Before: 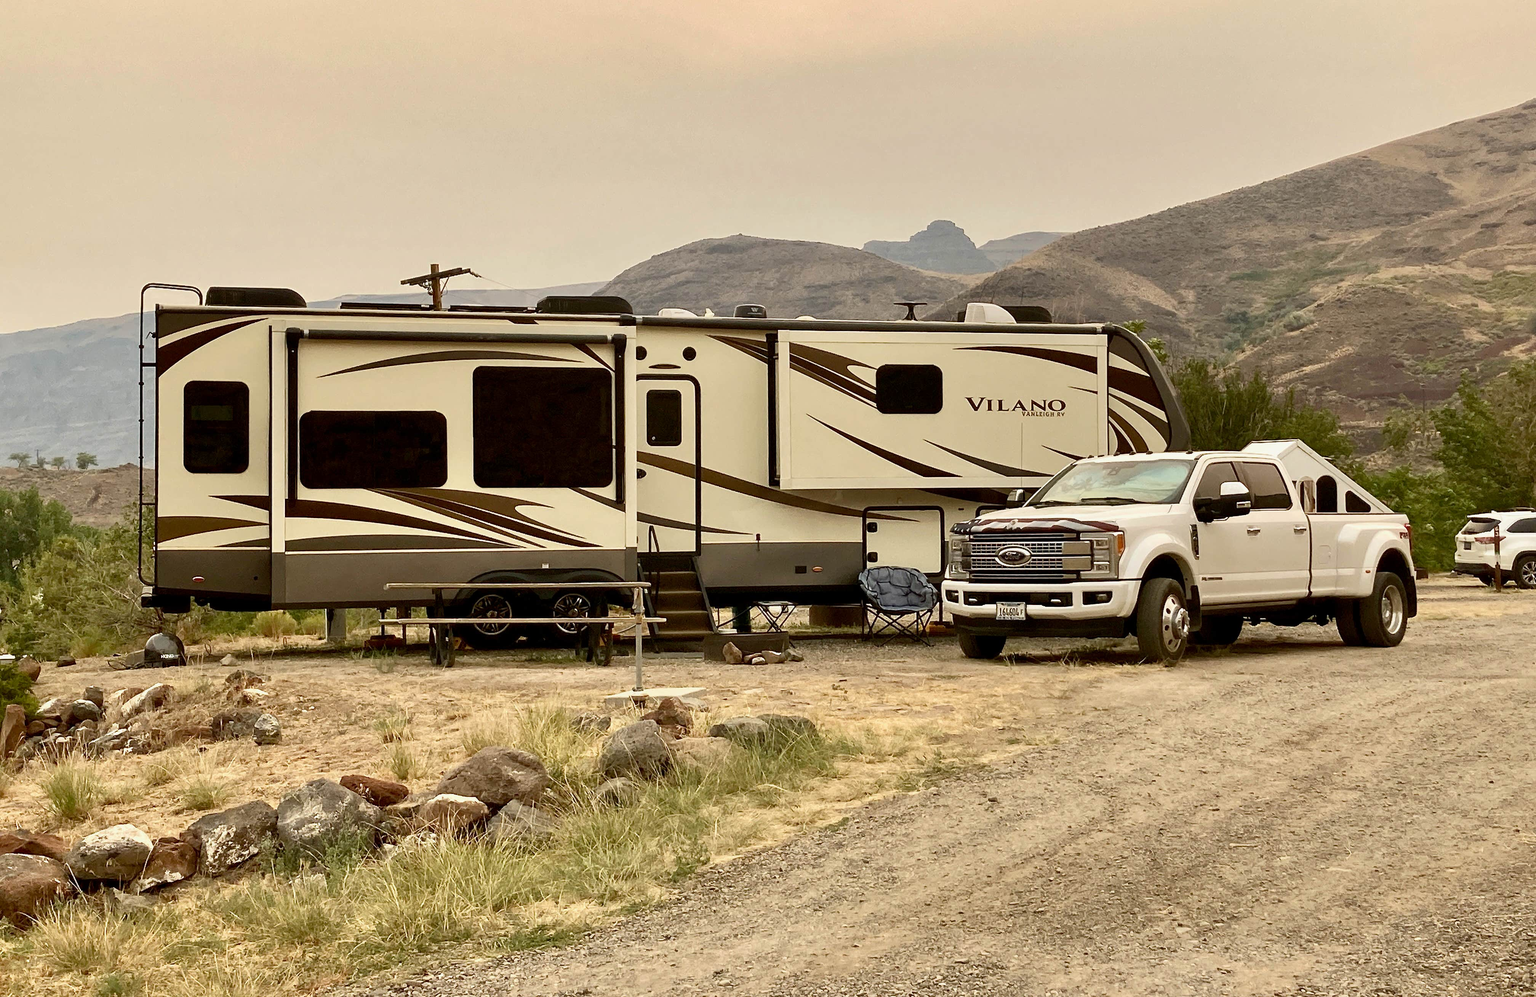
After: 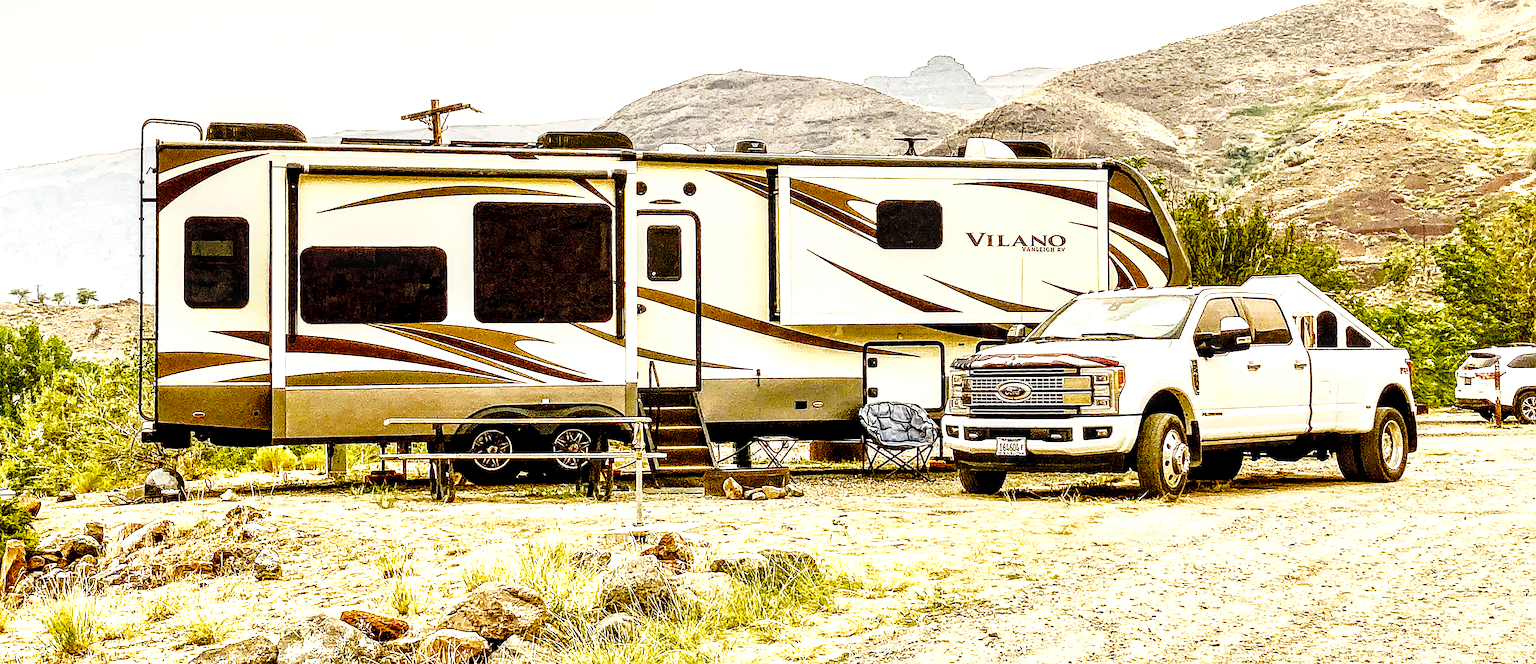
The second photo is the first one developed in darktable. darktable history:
contrast equalizer: y [[0.5, 0.542, 0.583, 0.625, 0.667, 0.708], [0.5 ×6], [0.5 ×6], [0 ×6], [0 ×6]]
color balance rgb: linear chroma grading › shadows -30.449%, linear chroma grading › global chroma 34.954%, perceptual saturation grading › global saturation 20.057%, perceptual saturation grading › highlights -19.751%, perceptual saturation grading › shadows 29.549%, global vibrance 10.029%
sharpen: on, module defaults
crop: top 16.577%, bottom 16.745%
base curve: curves: ch0 [(0, 0) (0.032, 0.037) (0.105, 0.228) (0.435, 0.76) (0.856, 0.983) (1, 1)], preserve colors none
local contrast: highlights 63%, shadows 53%, detail 168%, midtone range 0.519
exposure: black level correction 0, exposure 1.103 EV, compensate highlight preservation false
